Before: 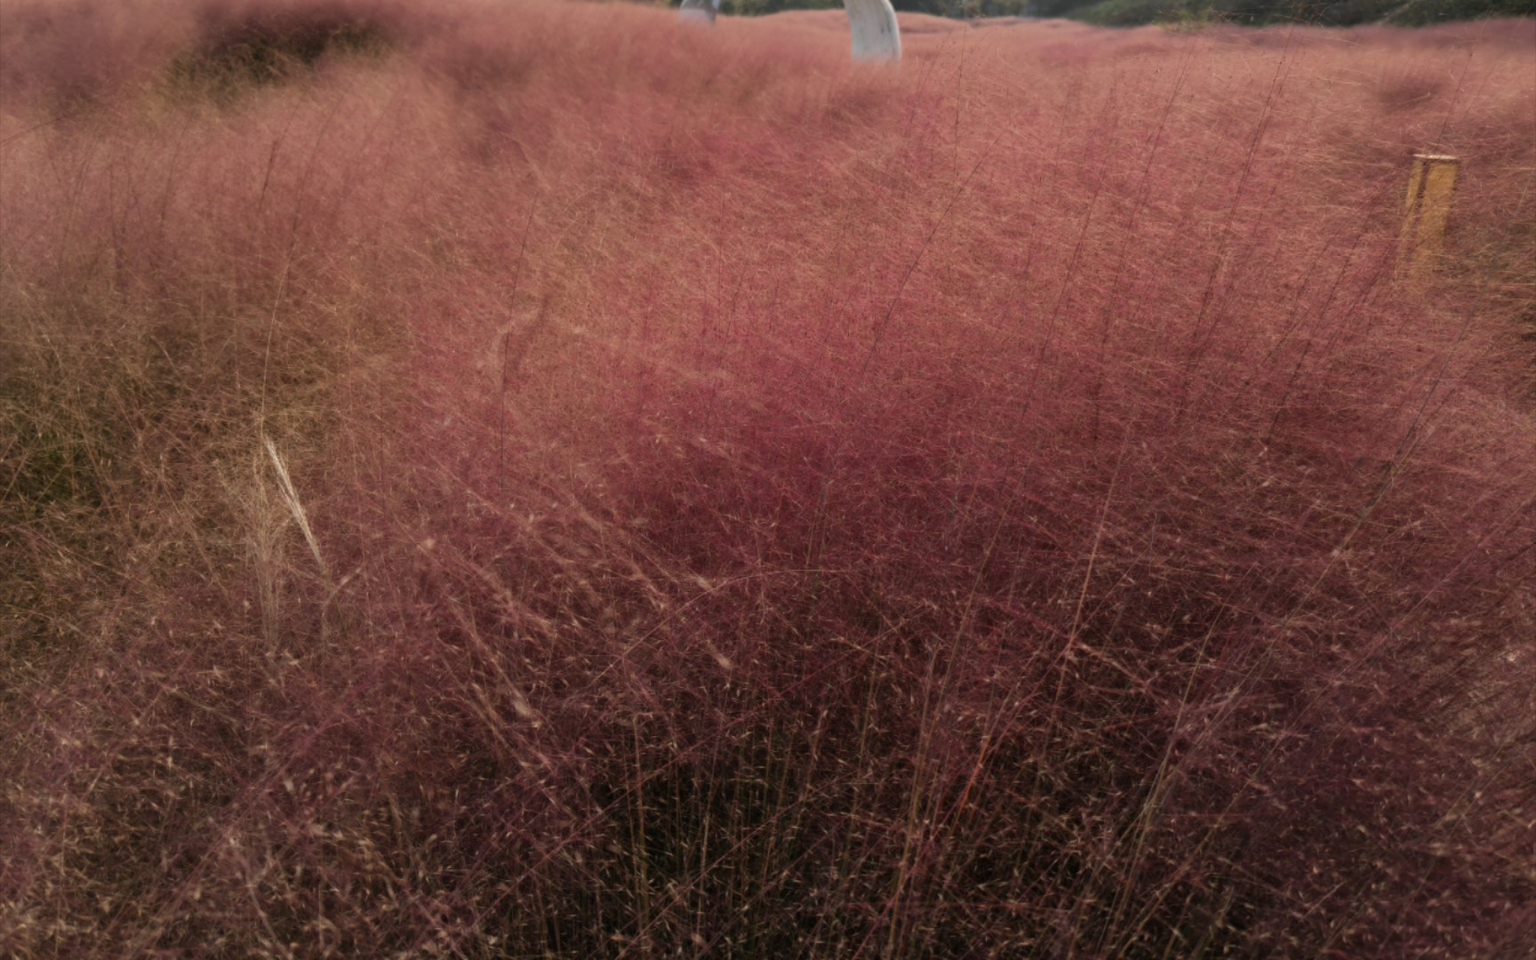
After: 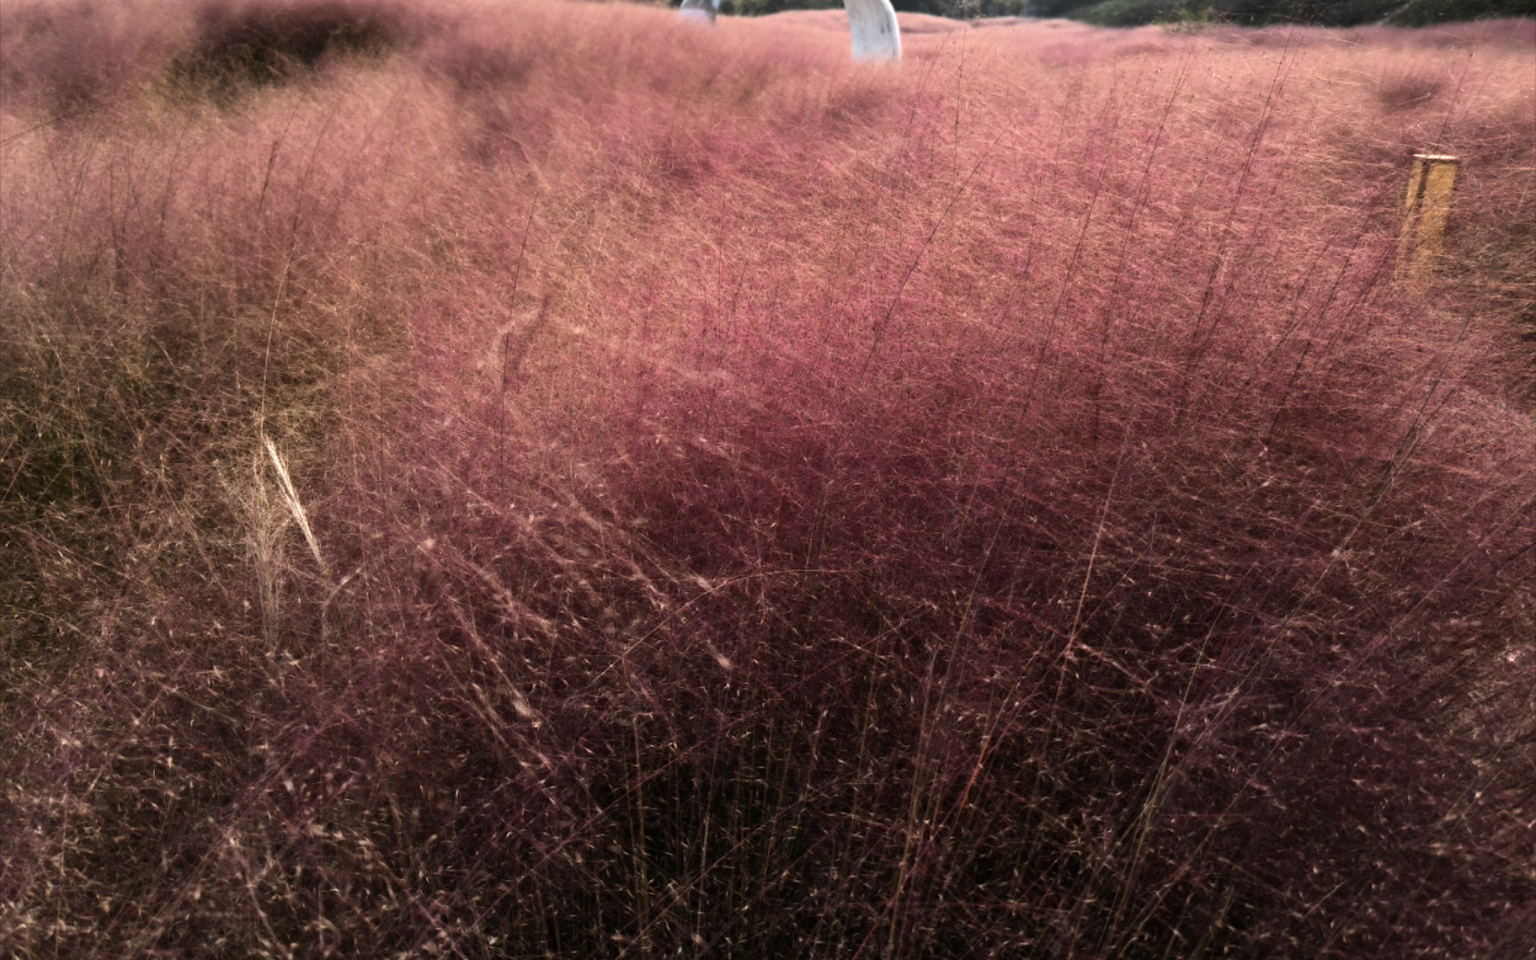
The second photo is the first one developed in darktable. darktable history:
white balance: red 0.967, blue 1.049
exposure: exposure 0.15 EV, compensate highlight preservation false
tone equalizer: -8 EV -1.08 EV, -7 EV -1.01 EV, -6 EV -0.867 EV, -5 EV -0.578 EV, -3 EV 0.578 EV, -2 EV 0.867 EV, -1 EV 1.01 EV, +0 EV 1.08 EV, edges refinement/feathering 500, mask exposure compensation -1.57 EV, preserve details no
